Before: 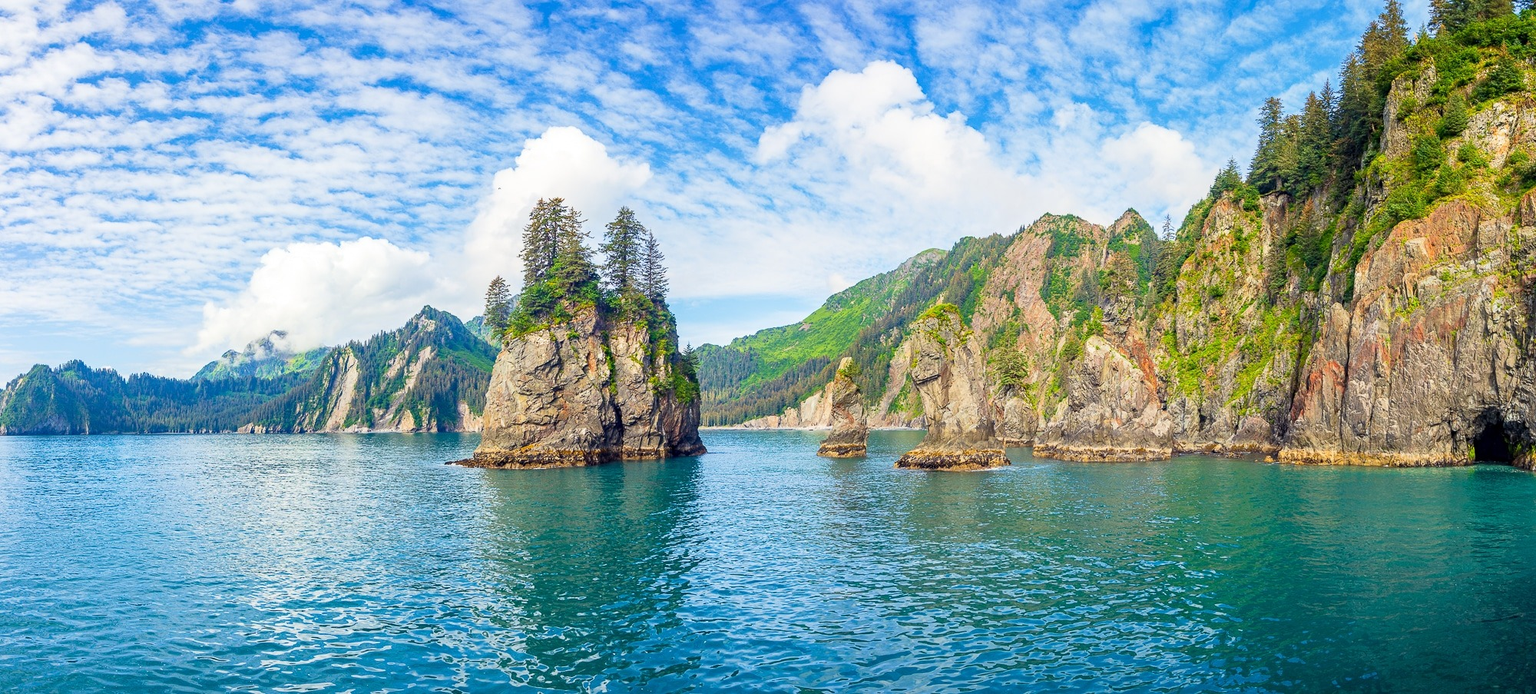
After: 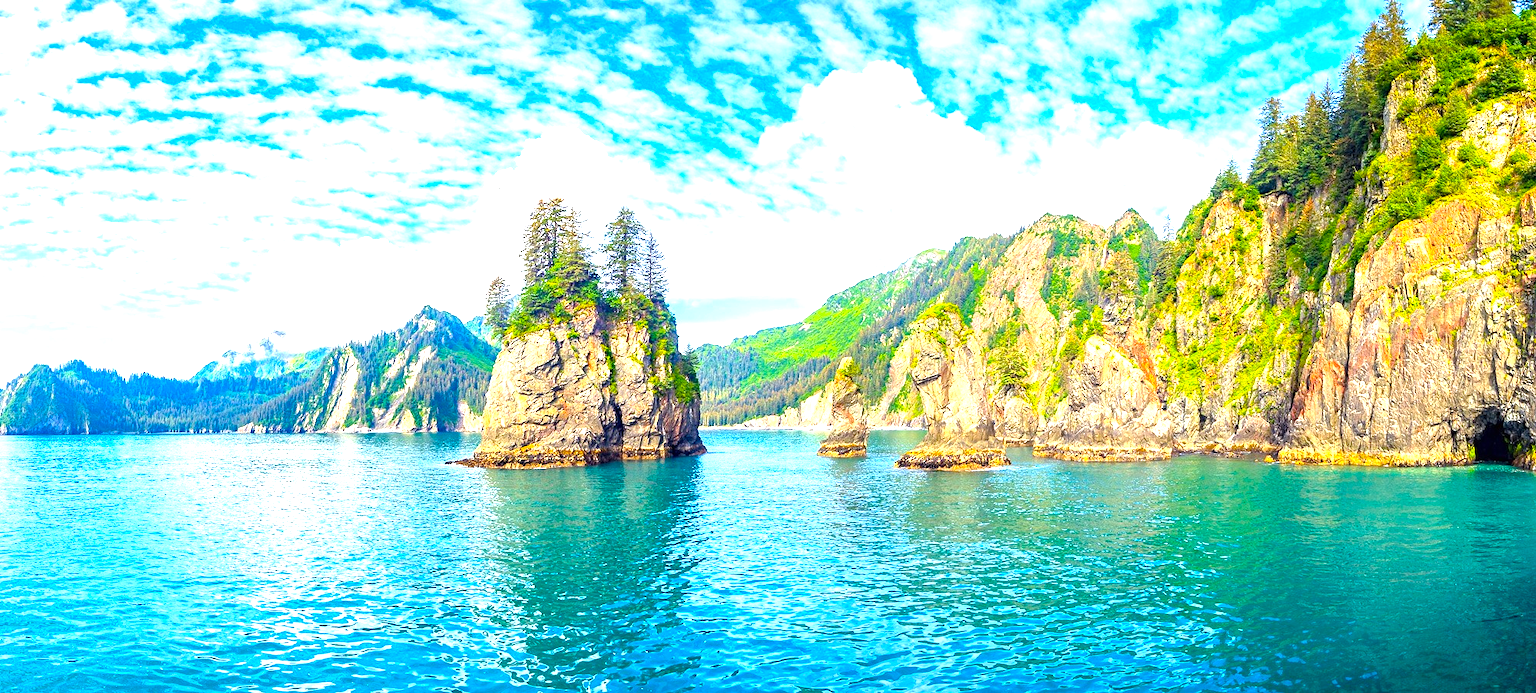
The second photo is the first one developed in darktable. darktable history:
color balance rgb: shadows lift › chroma 0.959%, shadows lift › hue 113.37°, perceptual saturation grading › global saturation 25.533%, global vibrance 20%
exposure: black level correction 0, exposure 1.2 EV, compensate exposure bias true, compensate highlight preservation false
